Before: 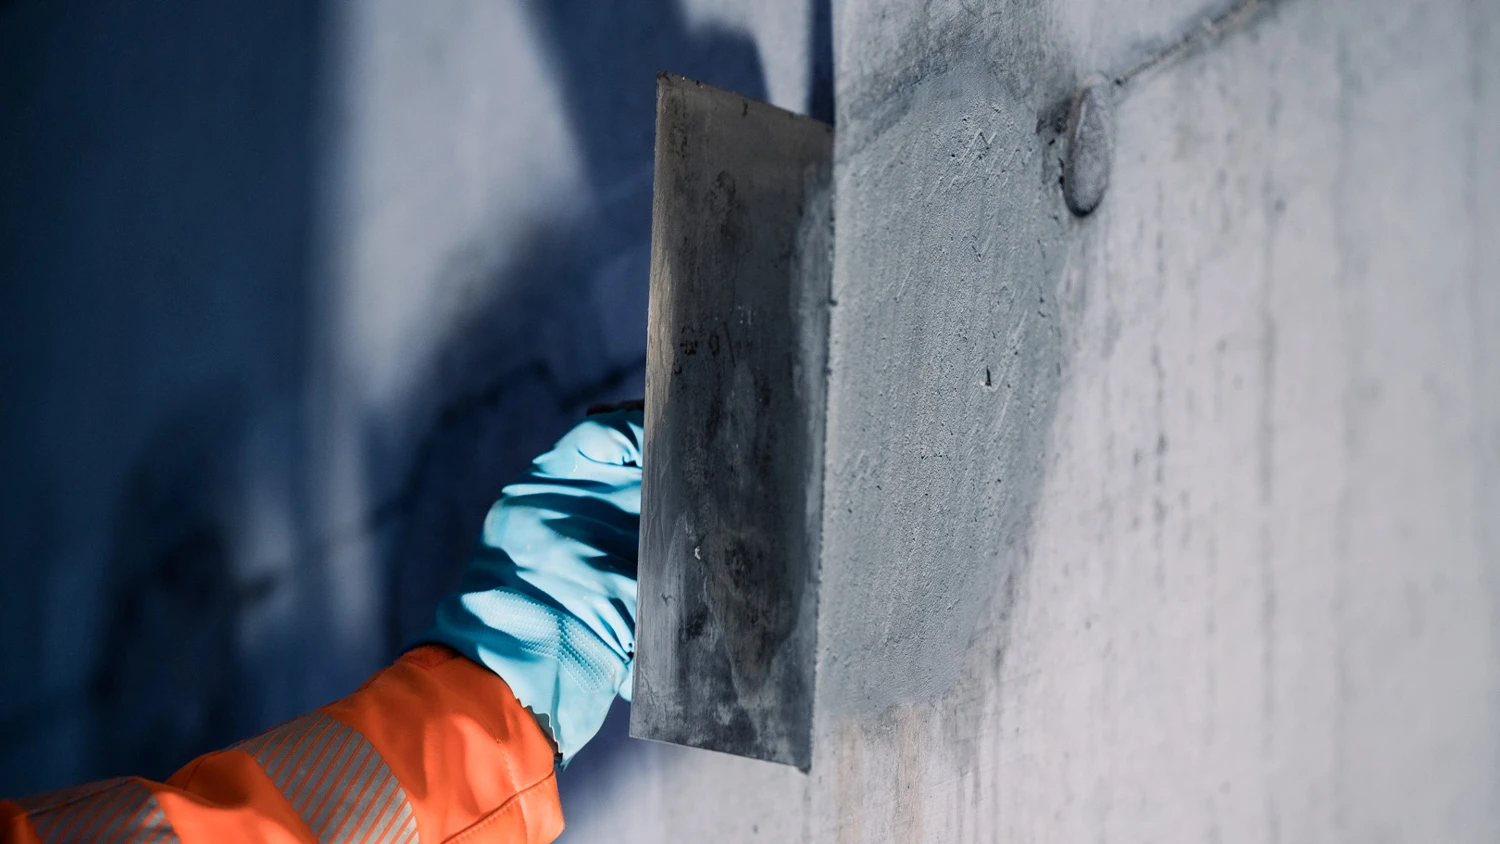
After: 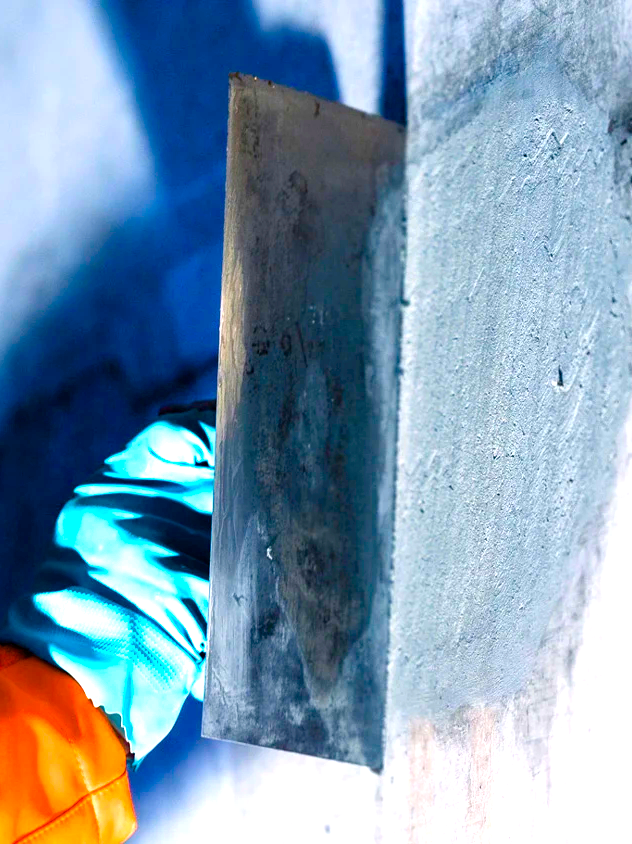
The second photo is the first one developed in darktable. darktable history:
color balance rgb: linear chroma grading › global chroma 25%, perceptual saturation grading › global saturation 40%, perceptual saturation grading › highlights -50%, perceptual saturation grading › shadows 30%, perceptual brilliance grading › global brilliance 25%, global vibrance 60%
crop: left 28.583%, right 29.231%
exposure: exposure 0.258 EV, compensate highlight preservation false
